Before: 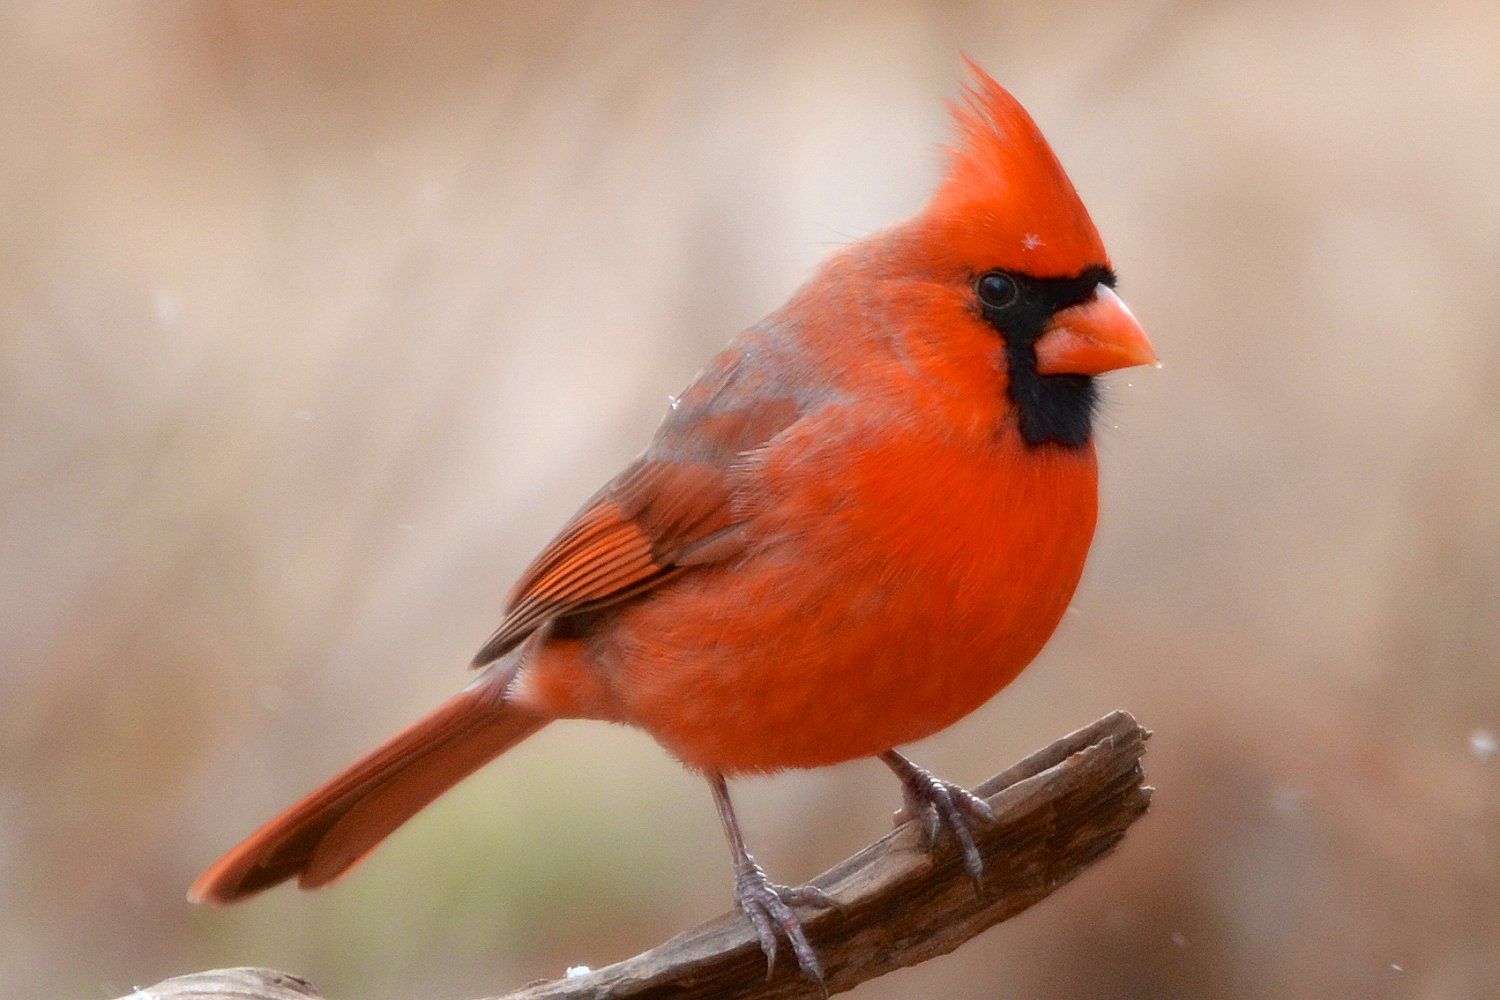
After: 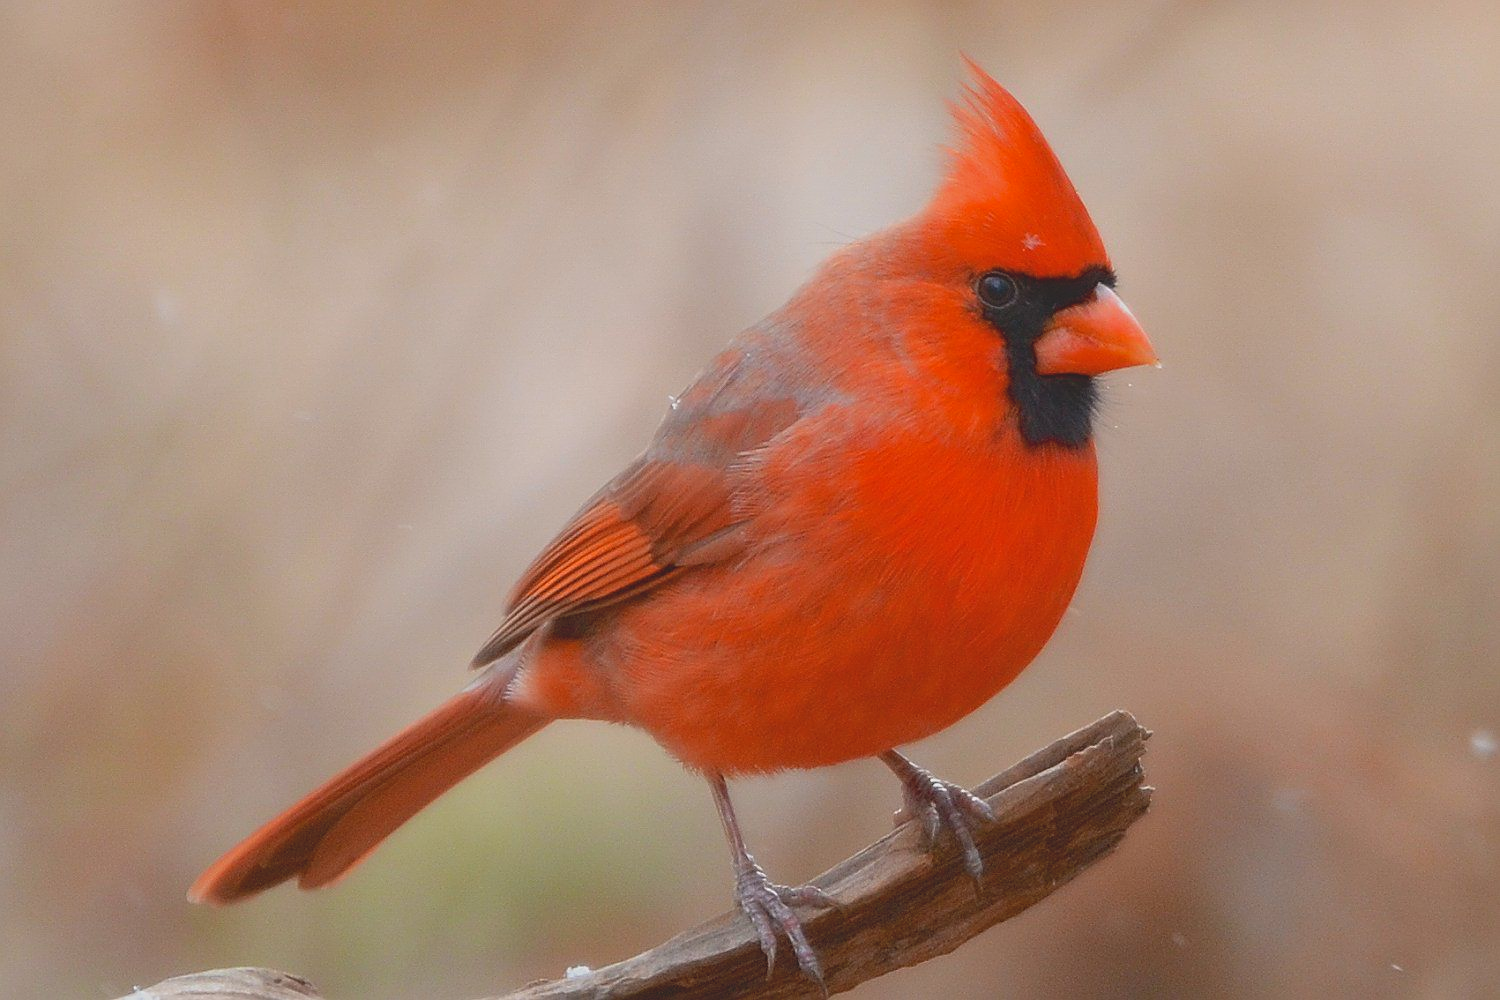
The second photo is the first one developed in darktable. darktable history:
sharpen: on, module defaults
contrast brightness saturation: contrast -0.28
